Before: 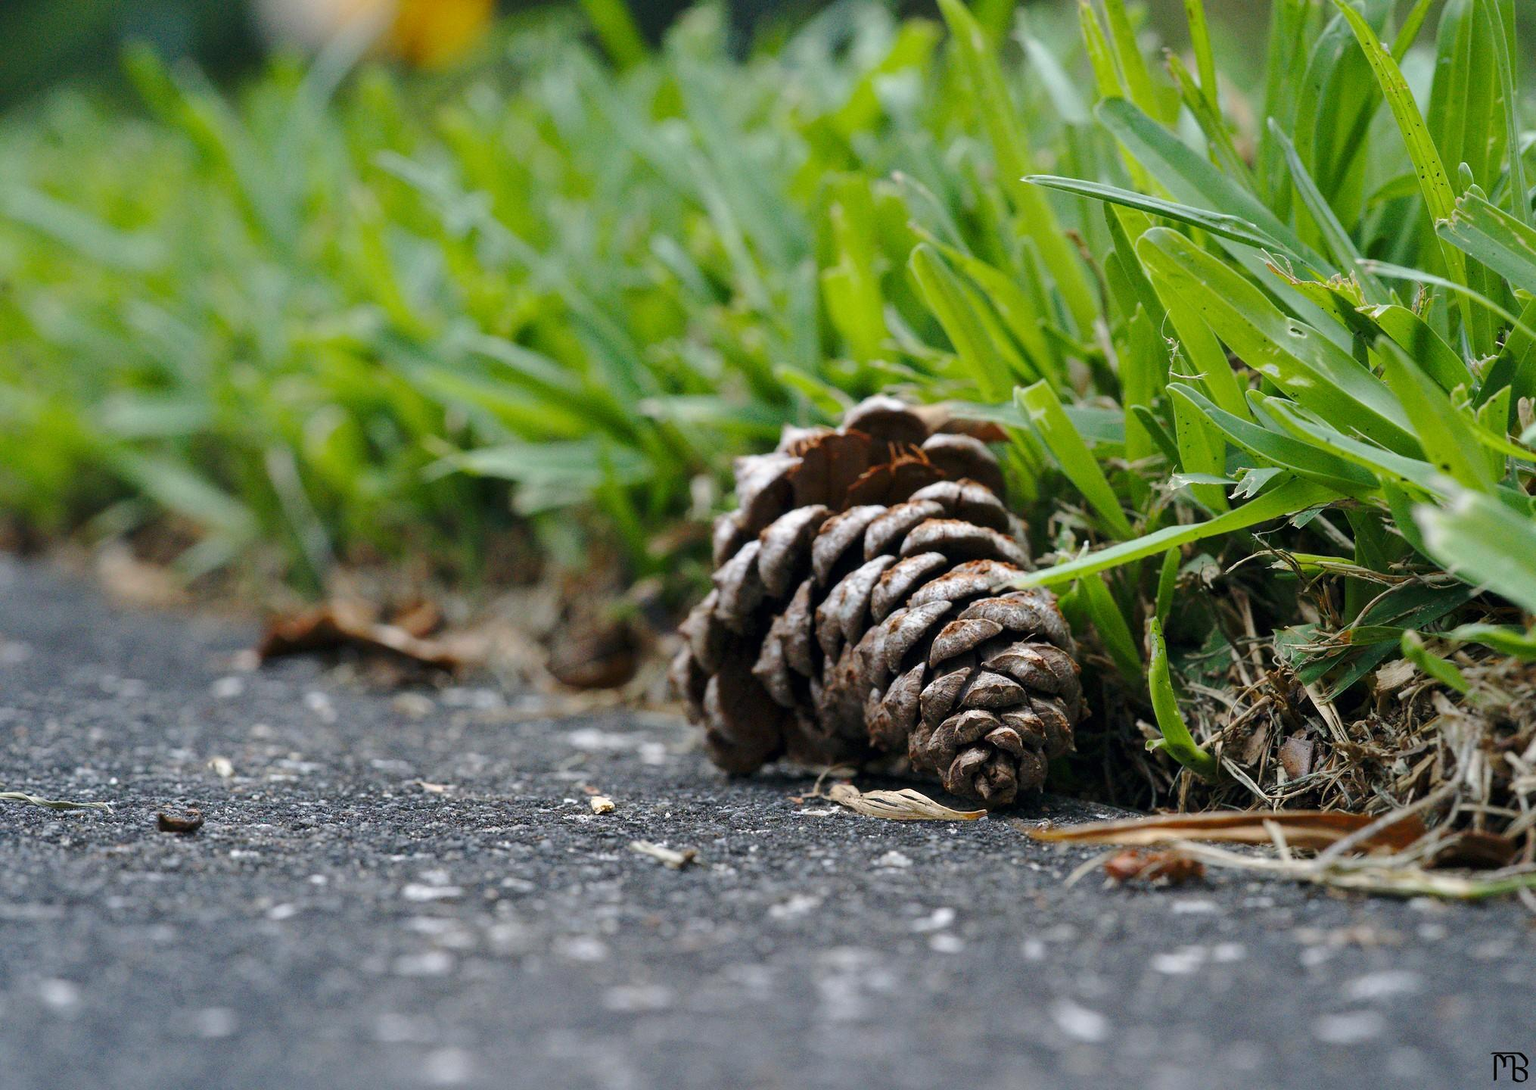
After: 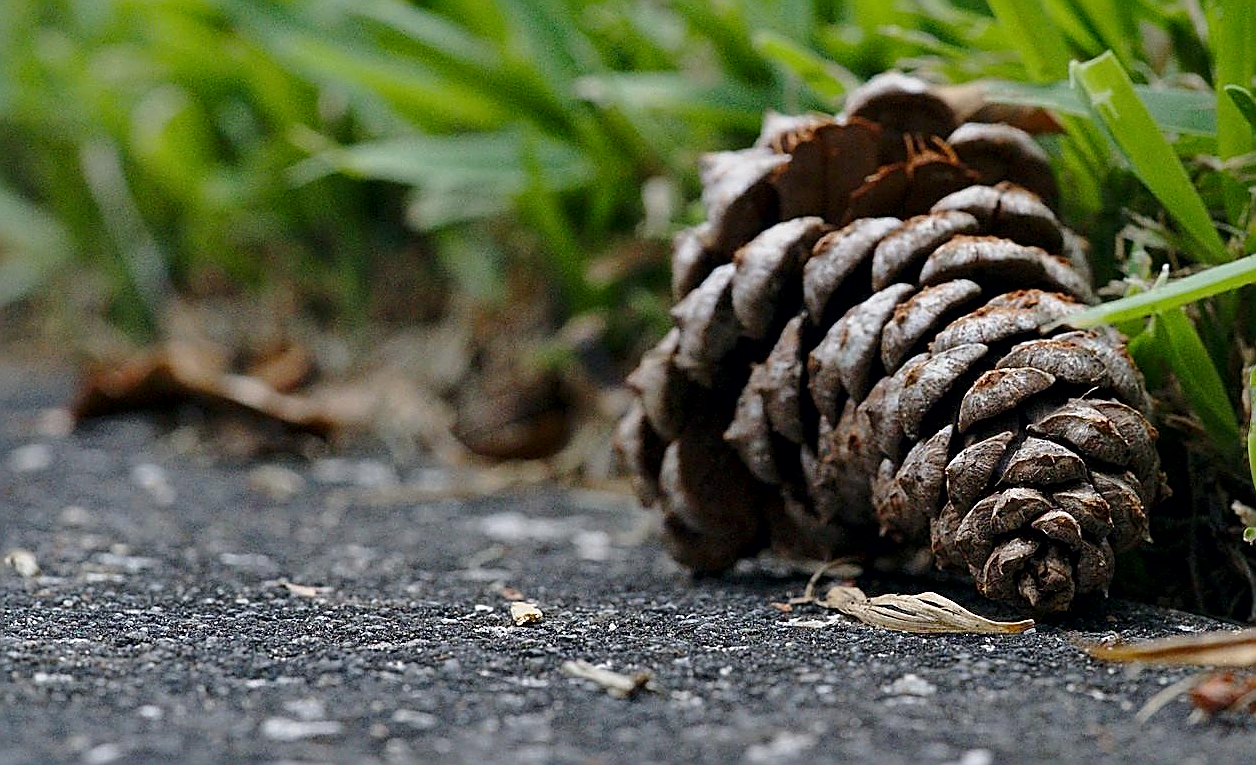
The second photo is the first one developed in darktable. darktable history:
sharpen: radius 1.727, amount 1.294
local contrast: mode bilateral grid, contrast 20, coarseness 50, detail 119%, midtone range 0.2
exposure: black level correction 0.001, compensate exposure bias true, compensate highlight preservation false
crop: left 13.33%, top 31.261%, right 24.773%, bottom 15.559%
